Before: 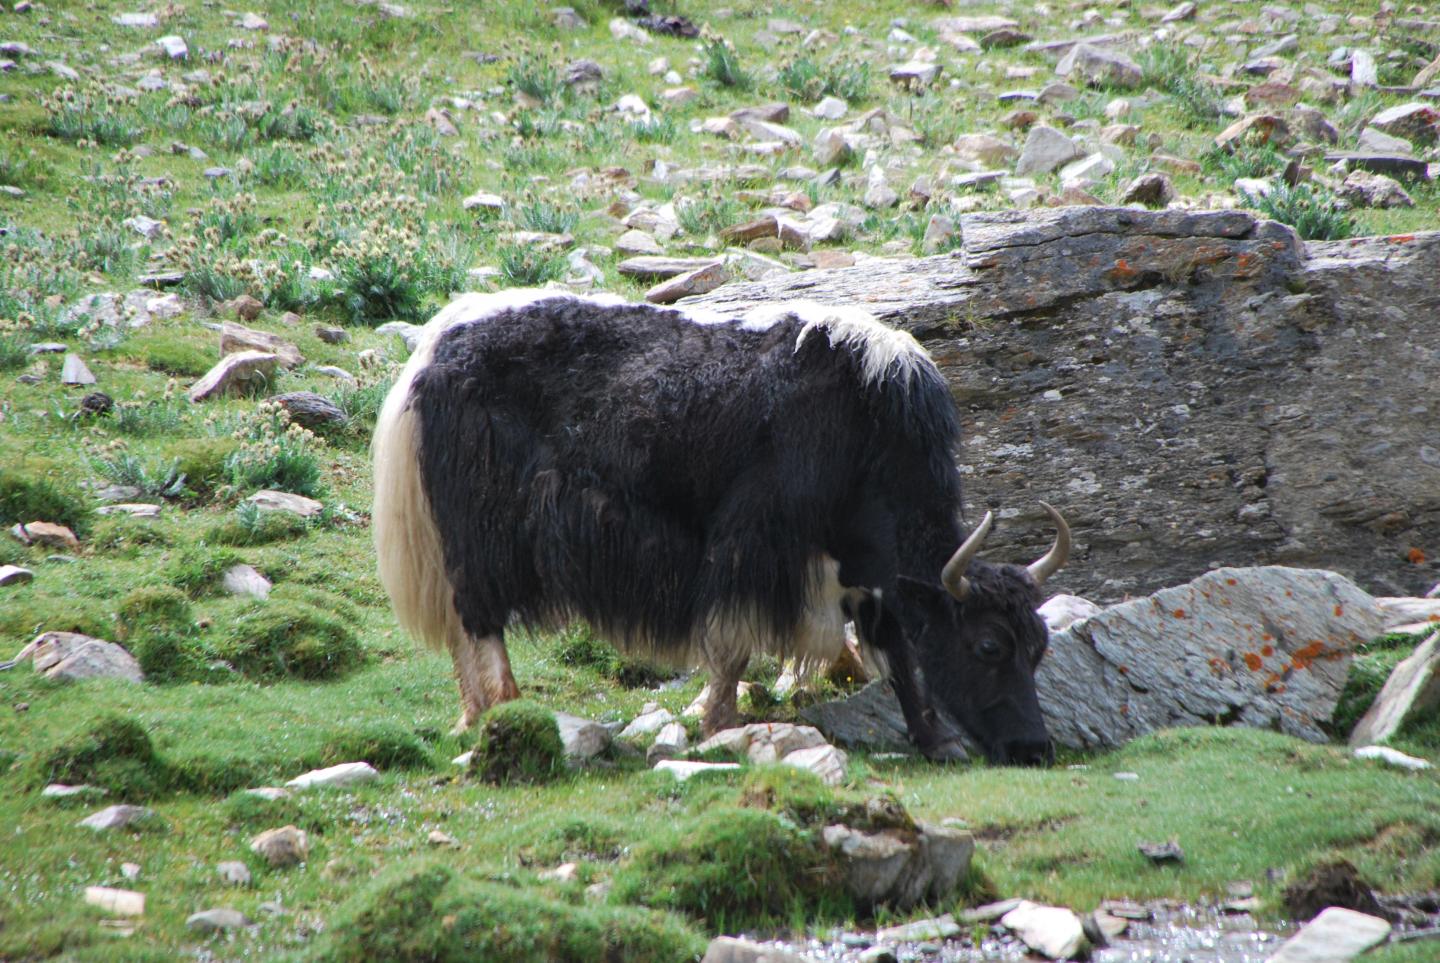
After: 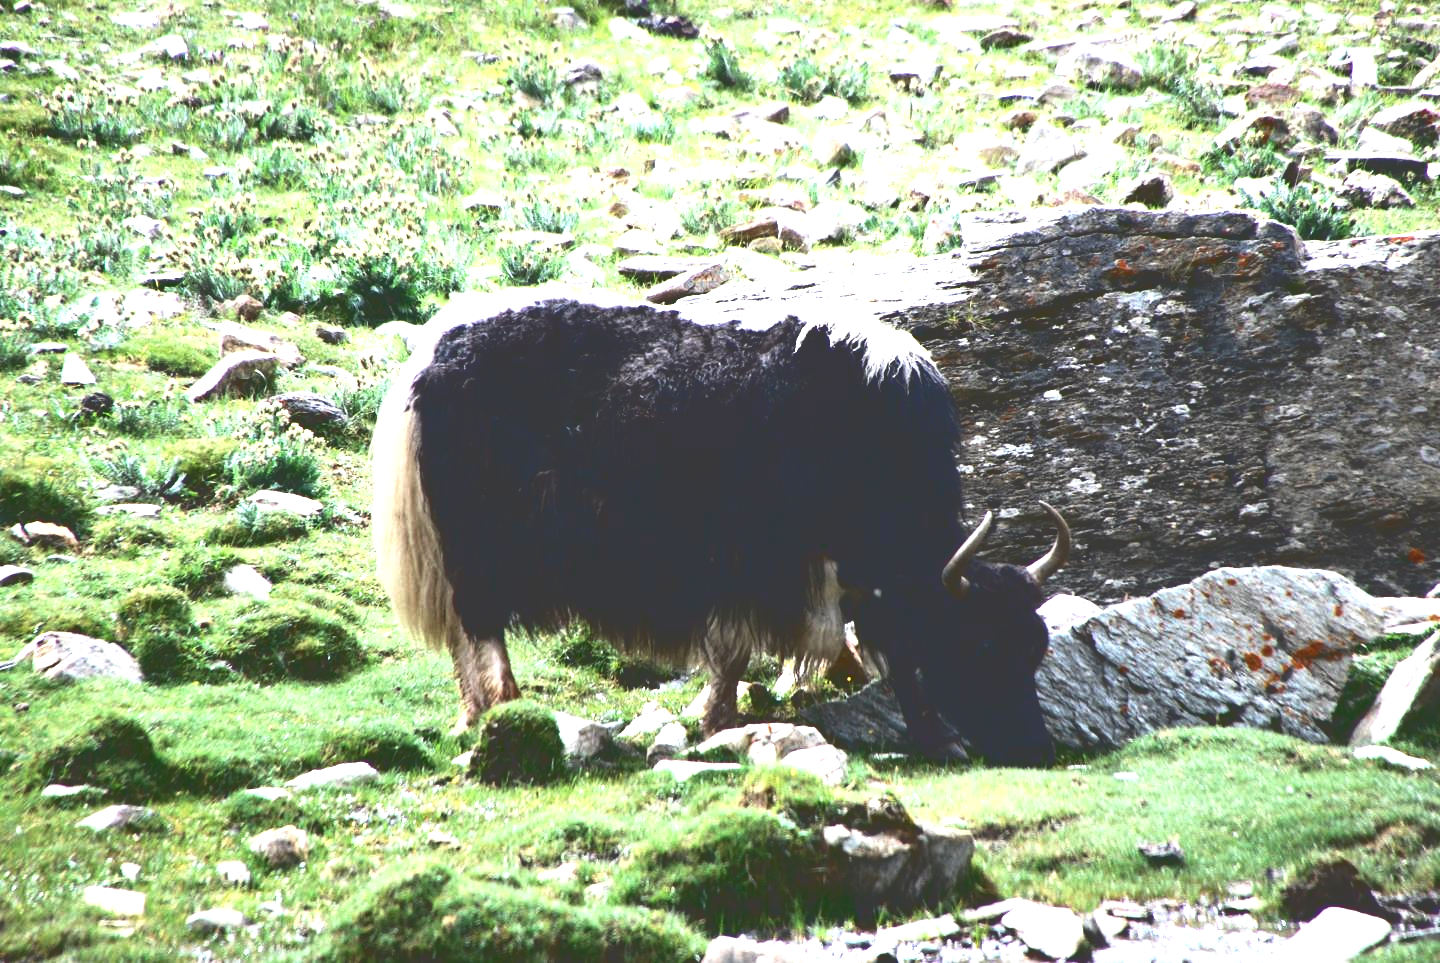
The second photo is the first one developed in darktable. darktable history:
base curve: curves: ch0 [(0, 0.036) (0.083, 0.04) (0.804, 1)]
levels: white 99.94%, levels [0, 0.476, 0.951]
exposure: exposure 0.776 EV, compensate highlight preservation false
